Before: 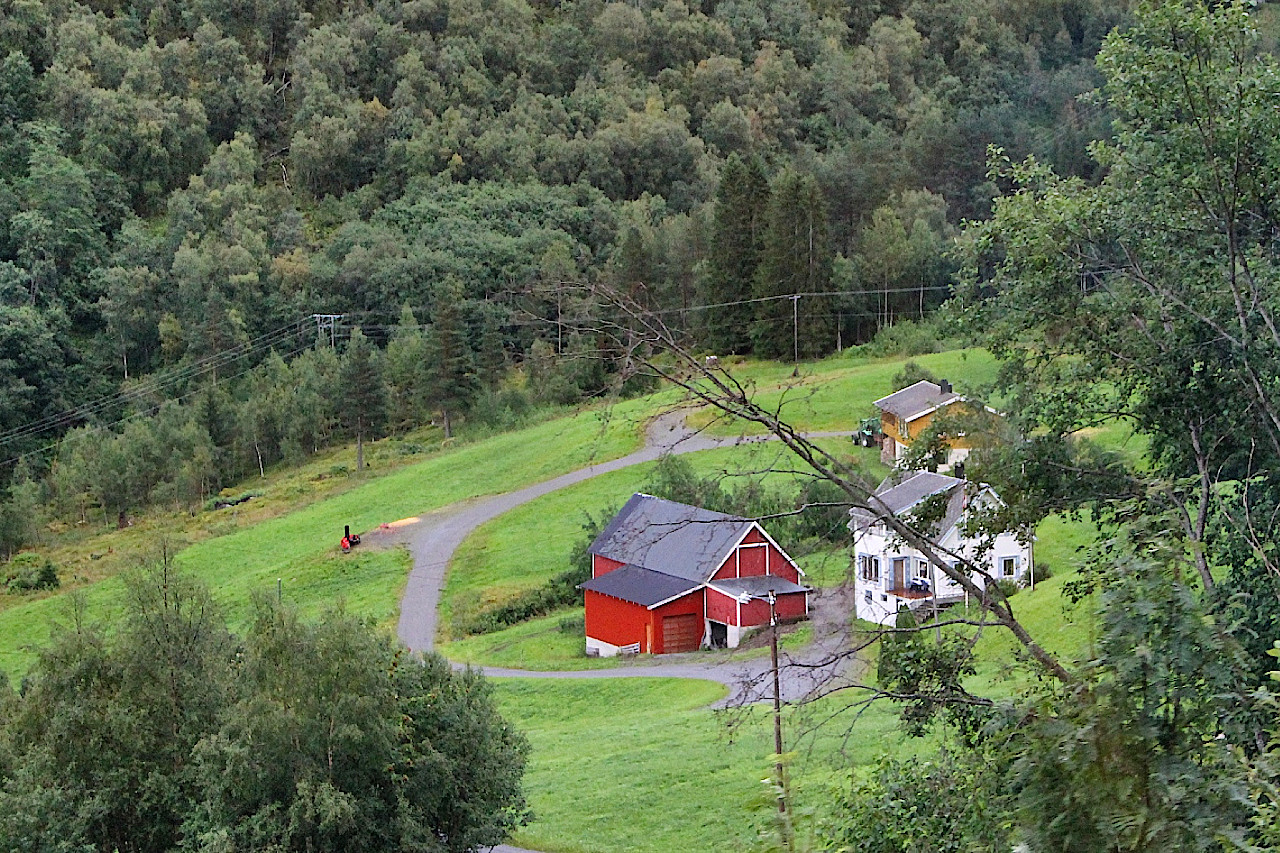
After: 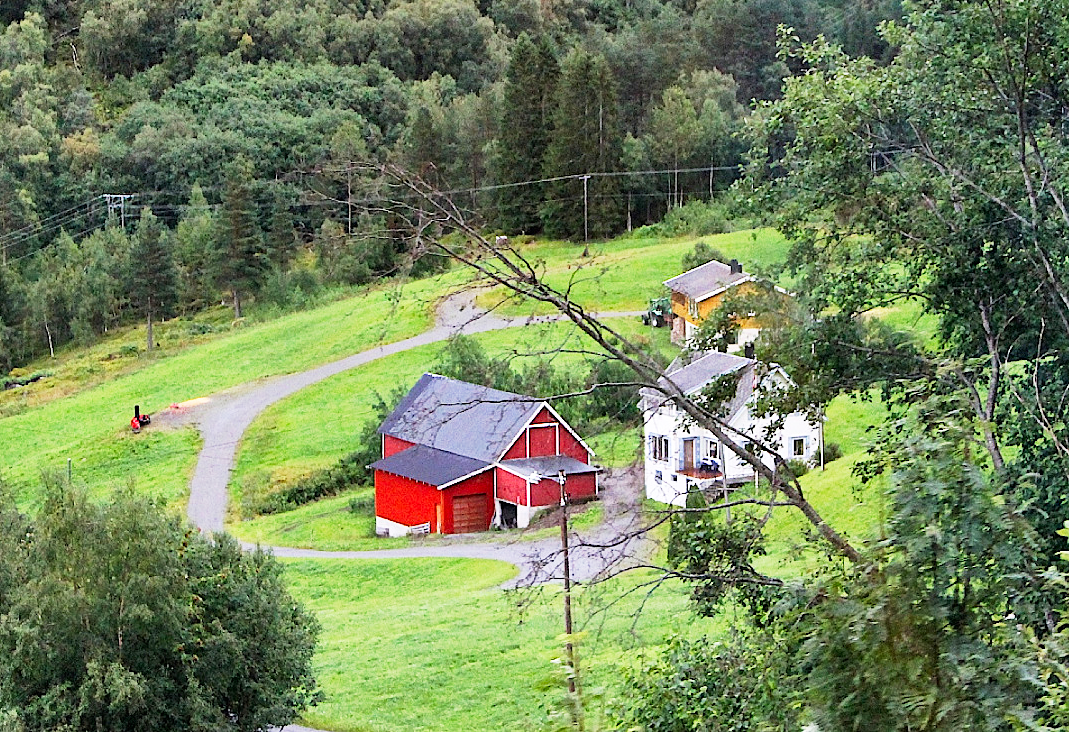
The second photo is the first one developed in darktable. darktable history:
crop: left 16.464%, top 14.135%
base curve: curves: ch0 [(0, 0) (0.005, 0.002) (0.193, 0.295) (0.399, 0.664) (0.75, 0.928) (1, 1)], preserve colors none
